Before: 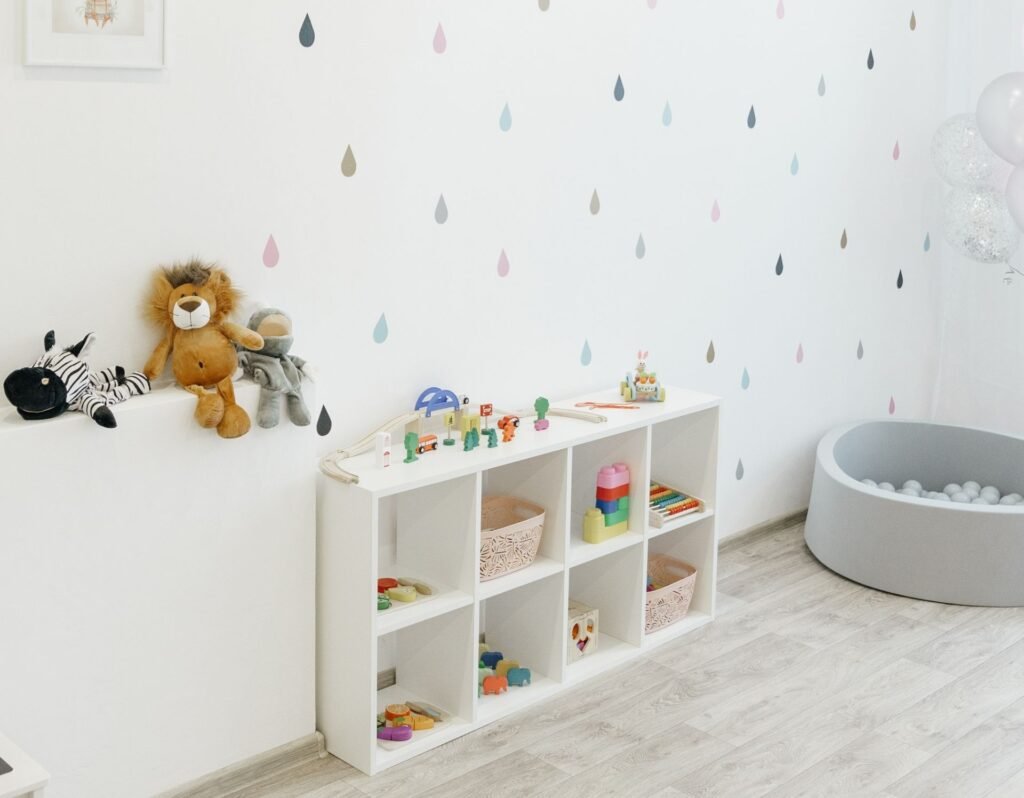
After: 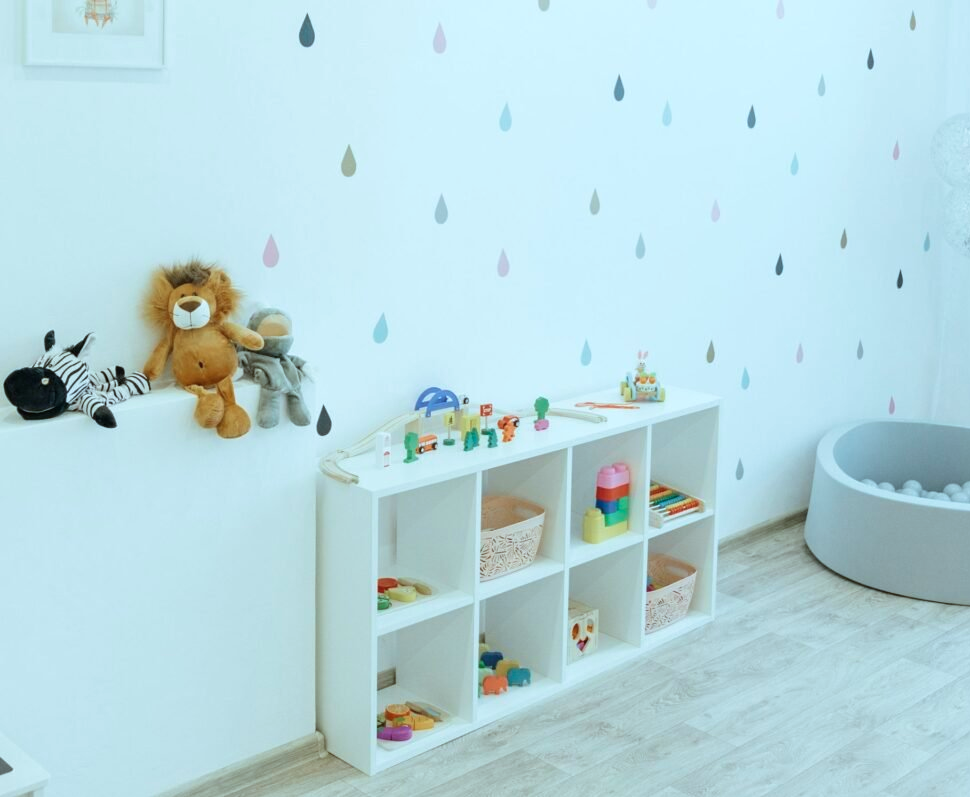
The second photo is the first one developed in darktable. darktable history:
tone equalizer: on, module defaults
color correction: highlights a* -10.01, highlights b* -10.47
crop and rotate: right 5.248%
velvia: on, module defaults
